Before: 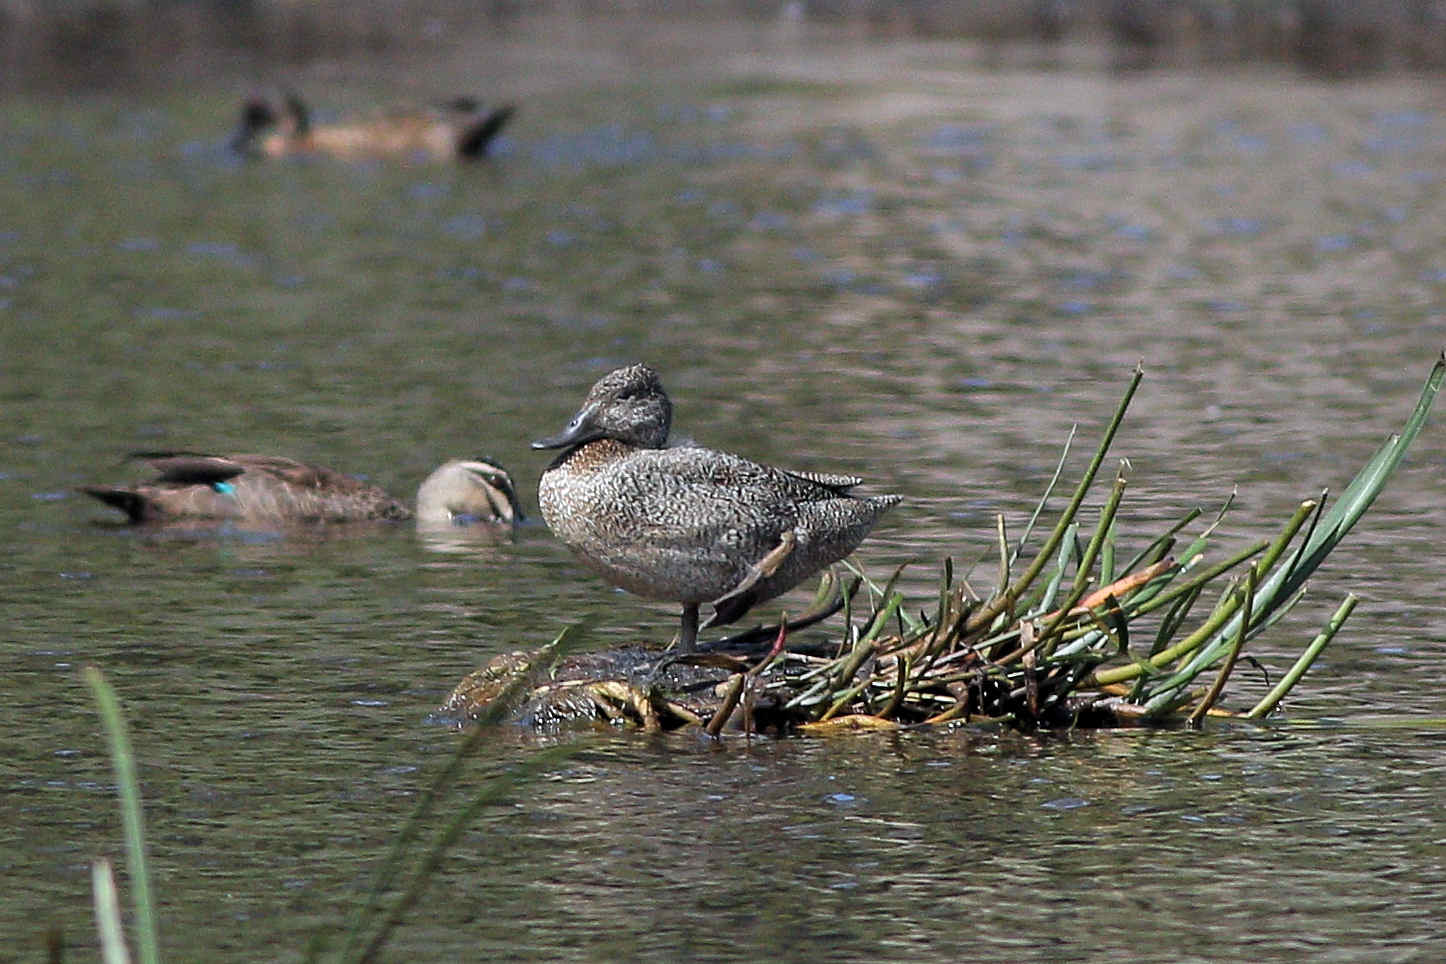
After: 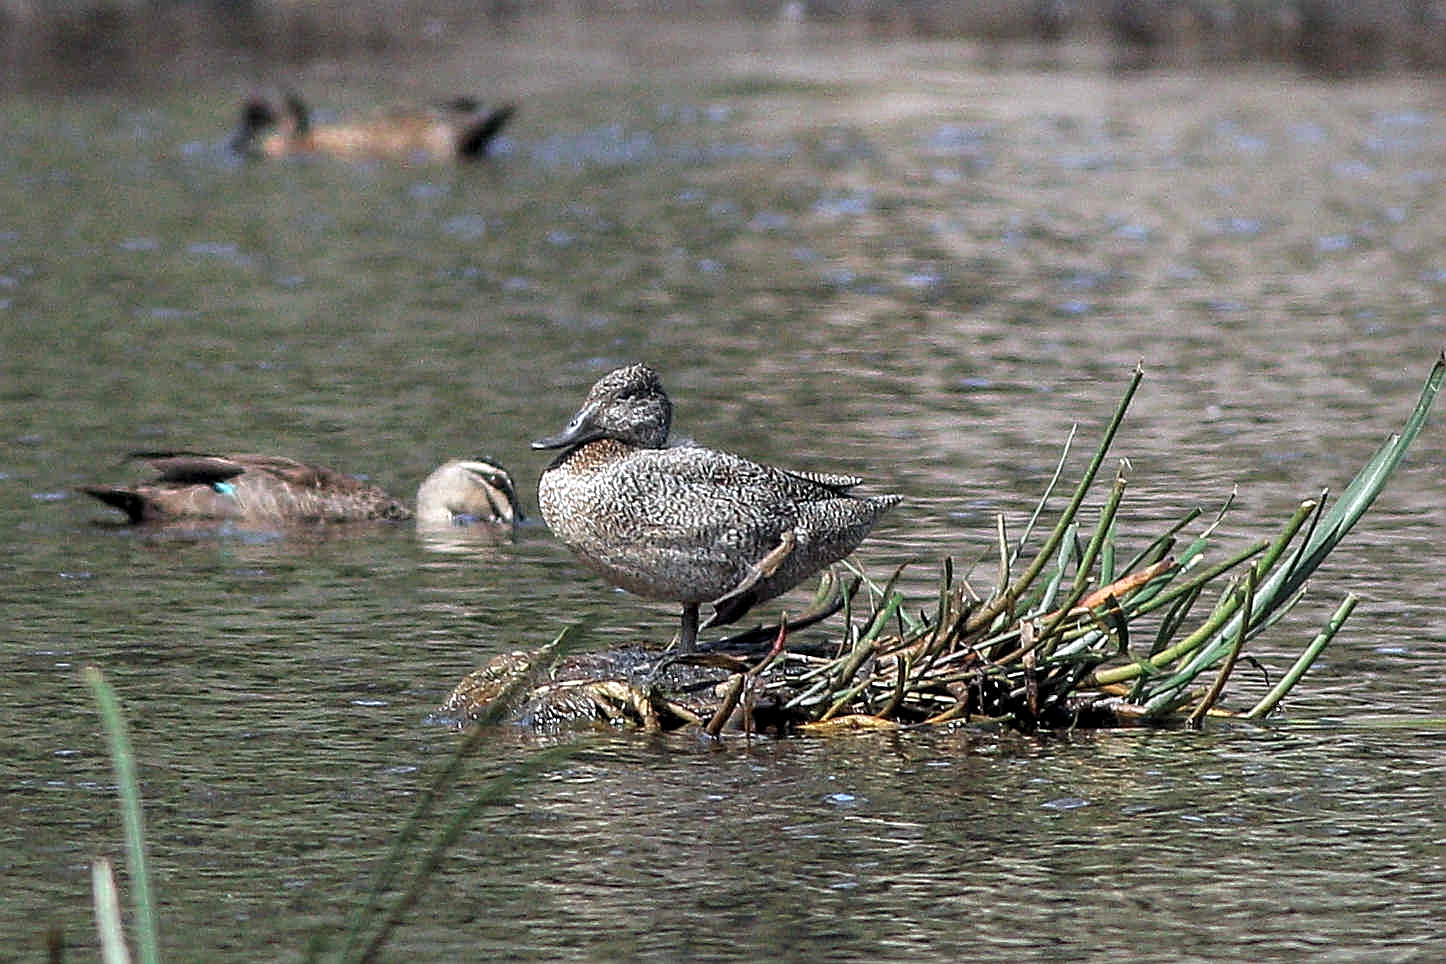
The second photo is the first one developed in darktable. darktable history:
sharpen: on, module defaults
exposure: exposure 0.019 EV, compensate exposure bias true, compensate highlight preservation false
local contrast: on, module defaults
color zones: curves: ch0 [(0, 0.5) (0.125, 0.4) (0.25, 0.5) (0.375, 0.4) (0.5, 0.4) (0.625, 0.6) (0.75, 0.6) (0.875, 0.5)]; ch1 [(0, 0.4) (0.125, 0.5) (0.25, 0.4) (0.375, 0.4) (0.5, 0.4) (0.625, 0.4) (0.75, 0.5) (0.875, 0.4)]; ch2 [(0, 0.6) (0.125, 0.5) (0.25, 0.5) (0.375, 0.6) (0.5, 0.6) (0.625, 0.5) (0.75, 0.5) (0.875, 0.5)]
